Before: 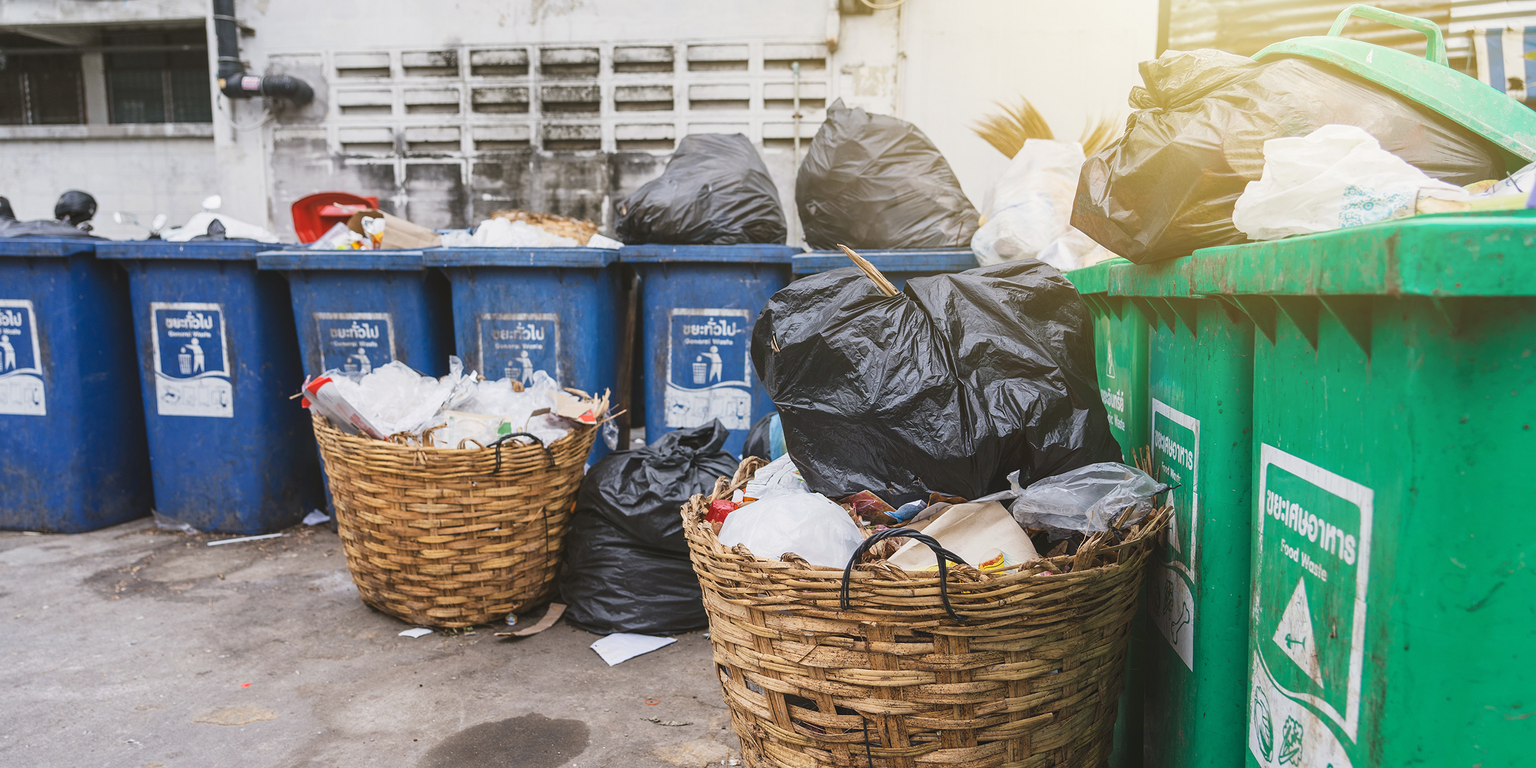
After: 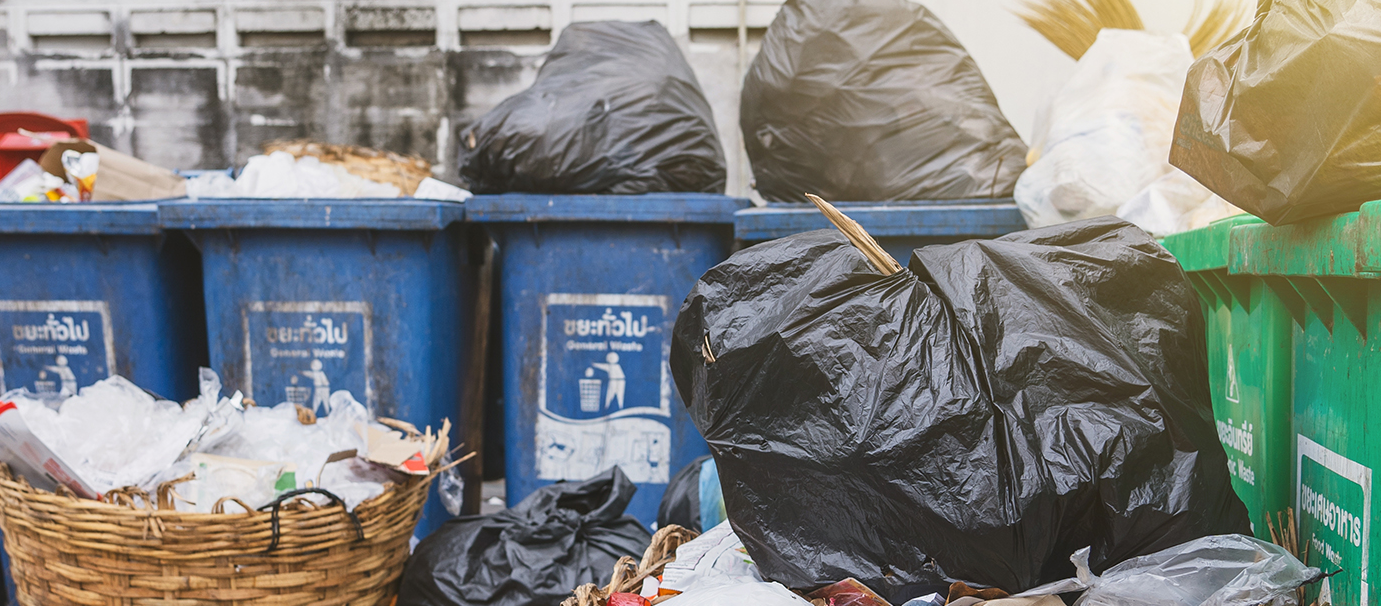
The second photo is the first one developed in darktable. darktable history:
crop: left 20.999%, top 15.691%, right 21.444%, bottom 33.786%
